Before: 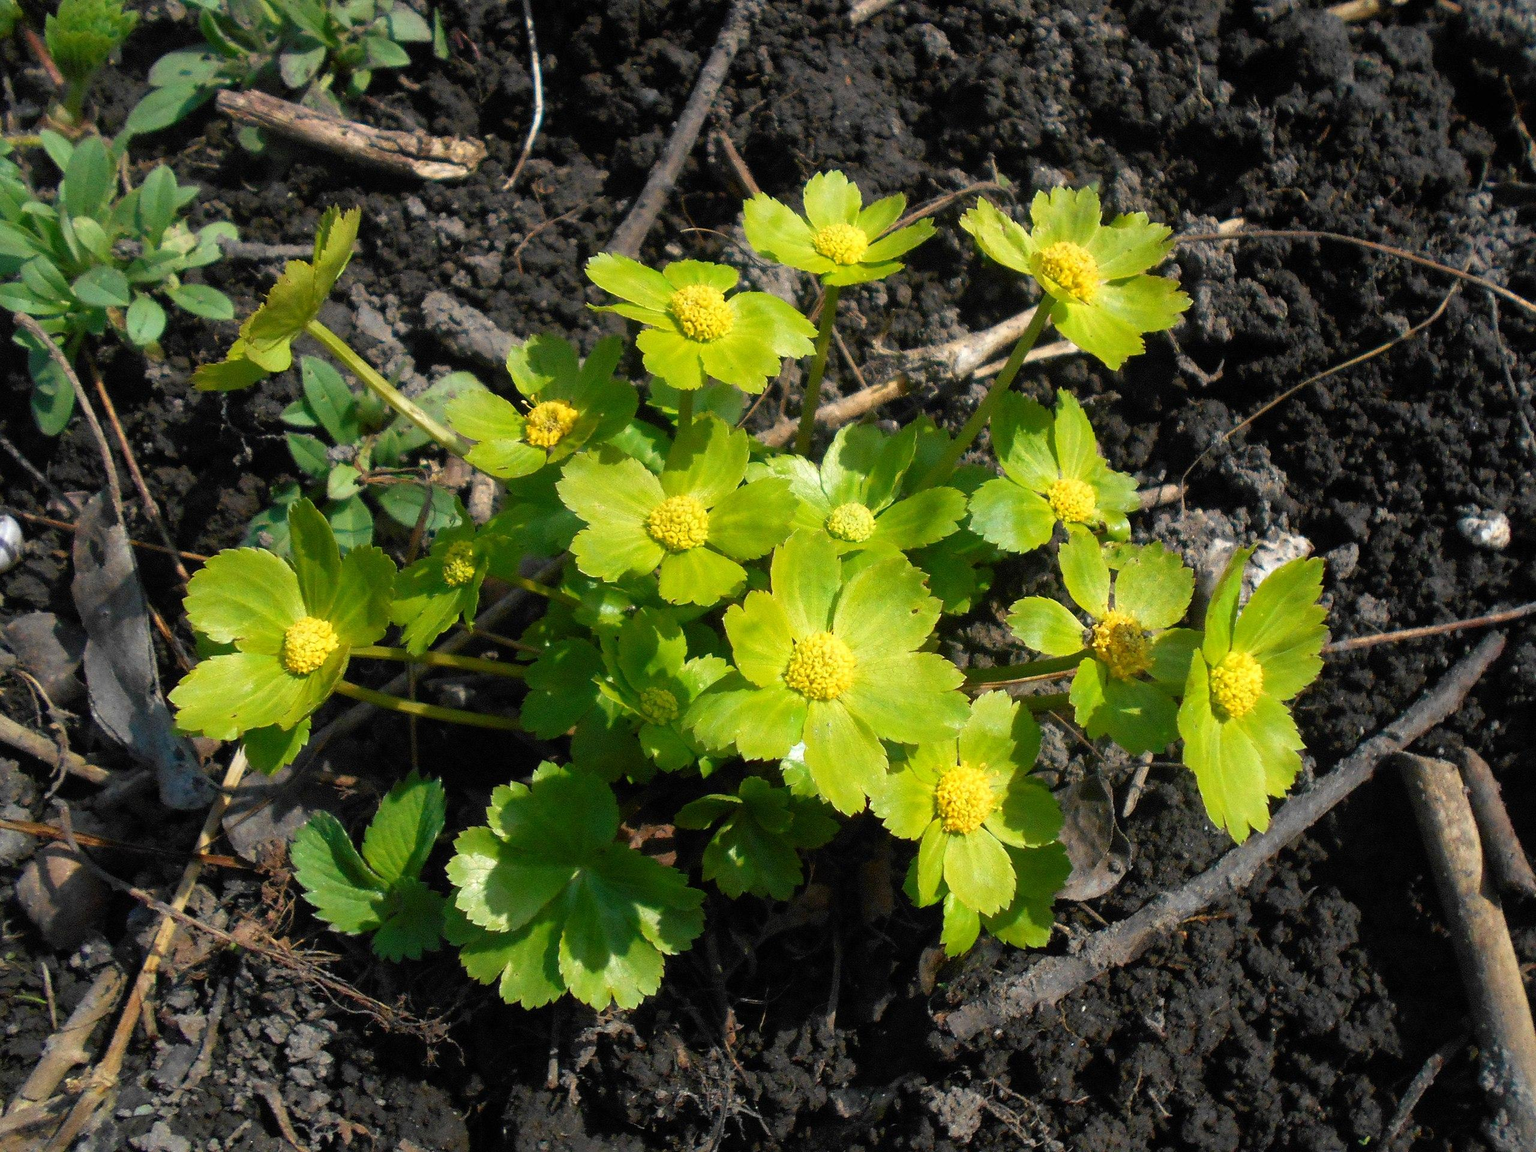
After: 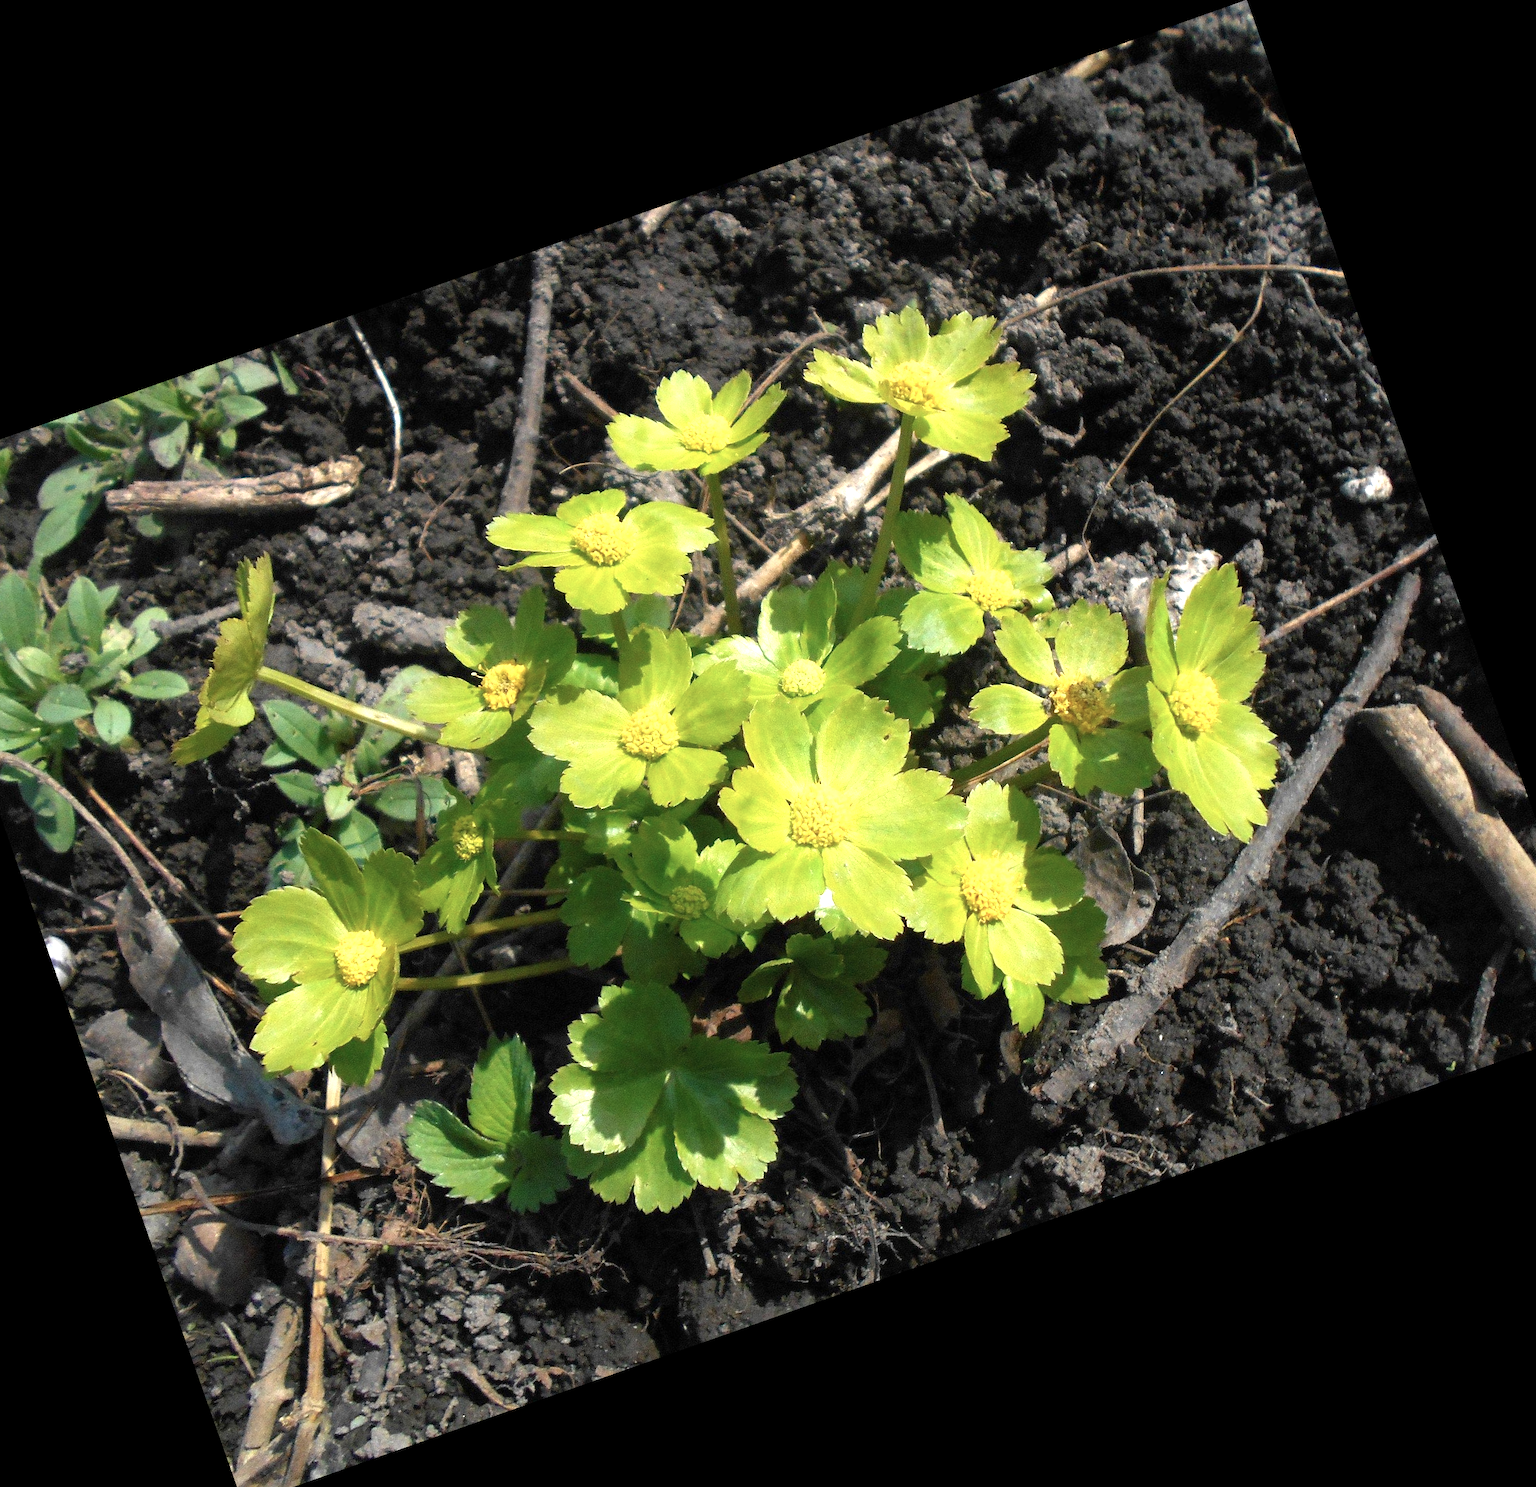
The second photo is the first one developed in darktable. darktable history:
exposure: exposure 0.64 EV, compensate highlight preservation false
crop and rotate: angle 19.43°, left 6.812%, right 4.125%, bottom 1.087%
color correction: saturation 0.8
